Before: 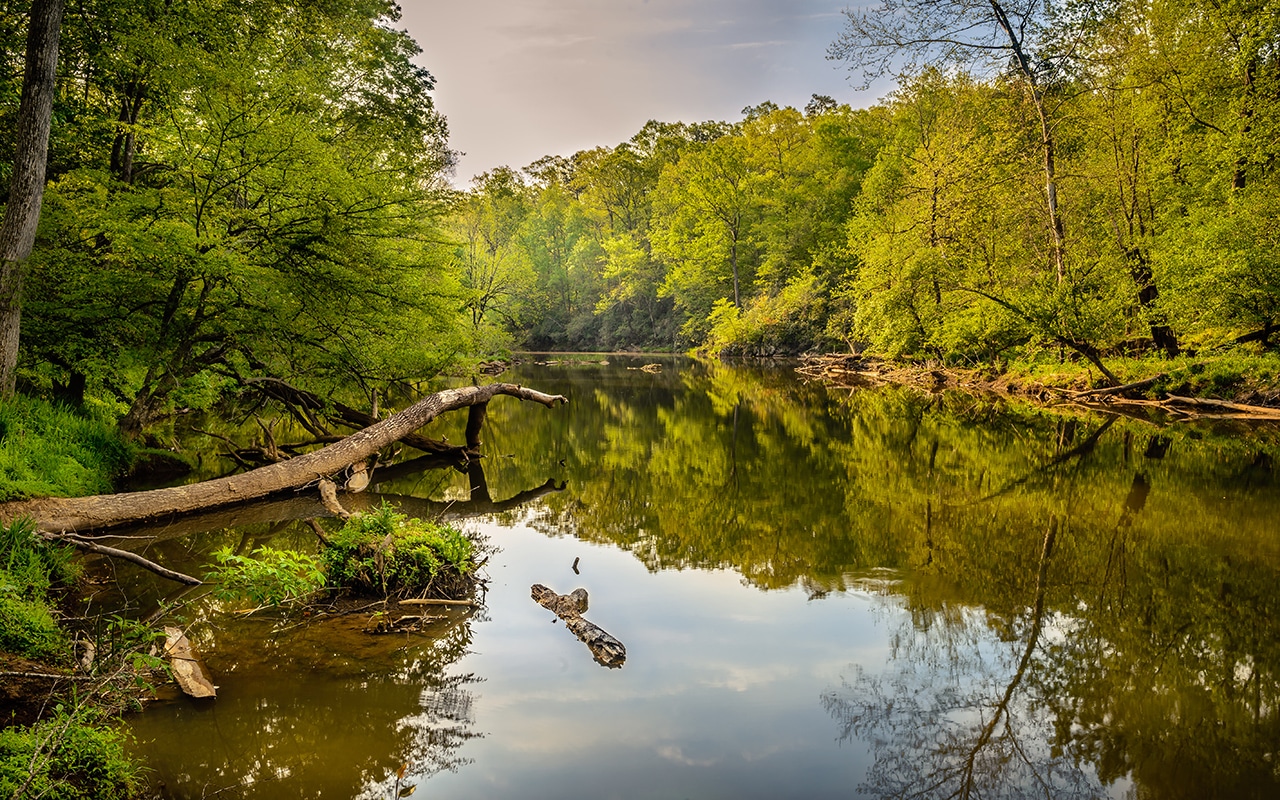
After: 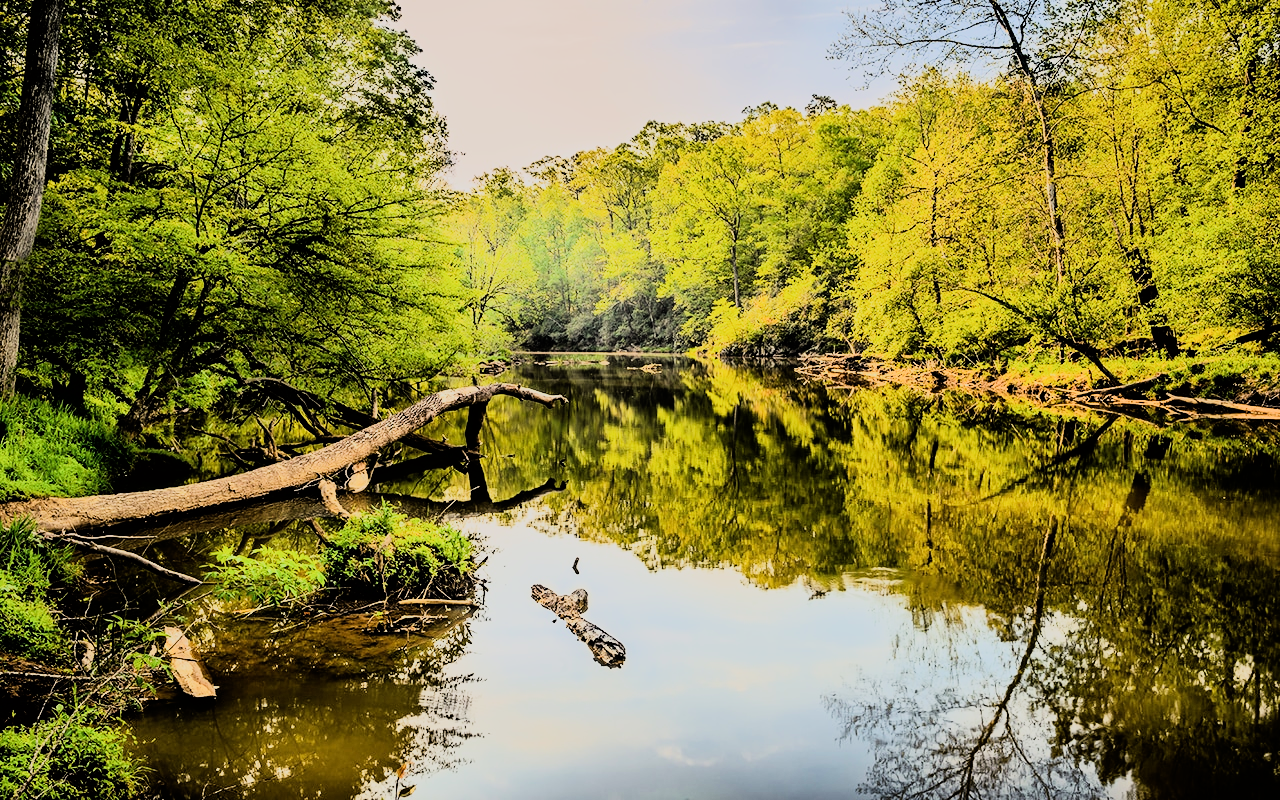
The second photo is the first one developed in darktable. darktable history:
rgb curve: curves: ch0 [(0, 0) (0.21, 0.15) (0.24, 0.21) (0.5, 0.75) (0.75, 0.96) (0.89, 0.99) (1, 1)]; ch1 [(0, 0.02) (0.21, 0.13) (0.25, 0.2) (0.5, 0.67) (0.75, 0.9) (0.89, 0.97) (1, 1)]; ch2 [(0, 0.02) (0.21, 0.13) (0.25, 0.2) (0.5, 0.67) (0.75, 0.9) (0.89, 0.97) (1, 1)], compensate middle gray true
filmic rgb: white relative exposure 3.85 EV, hardness 4.3
